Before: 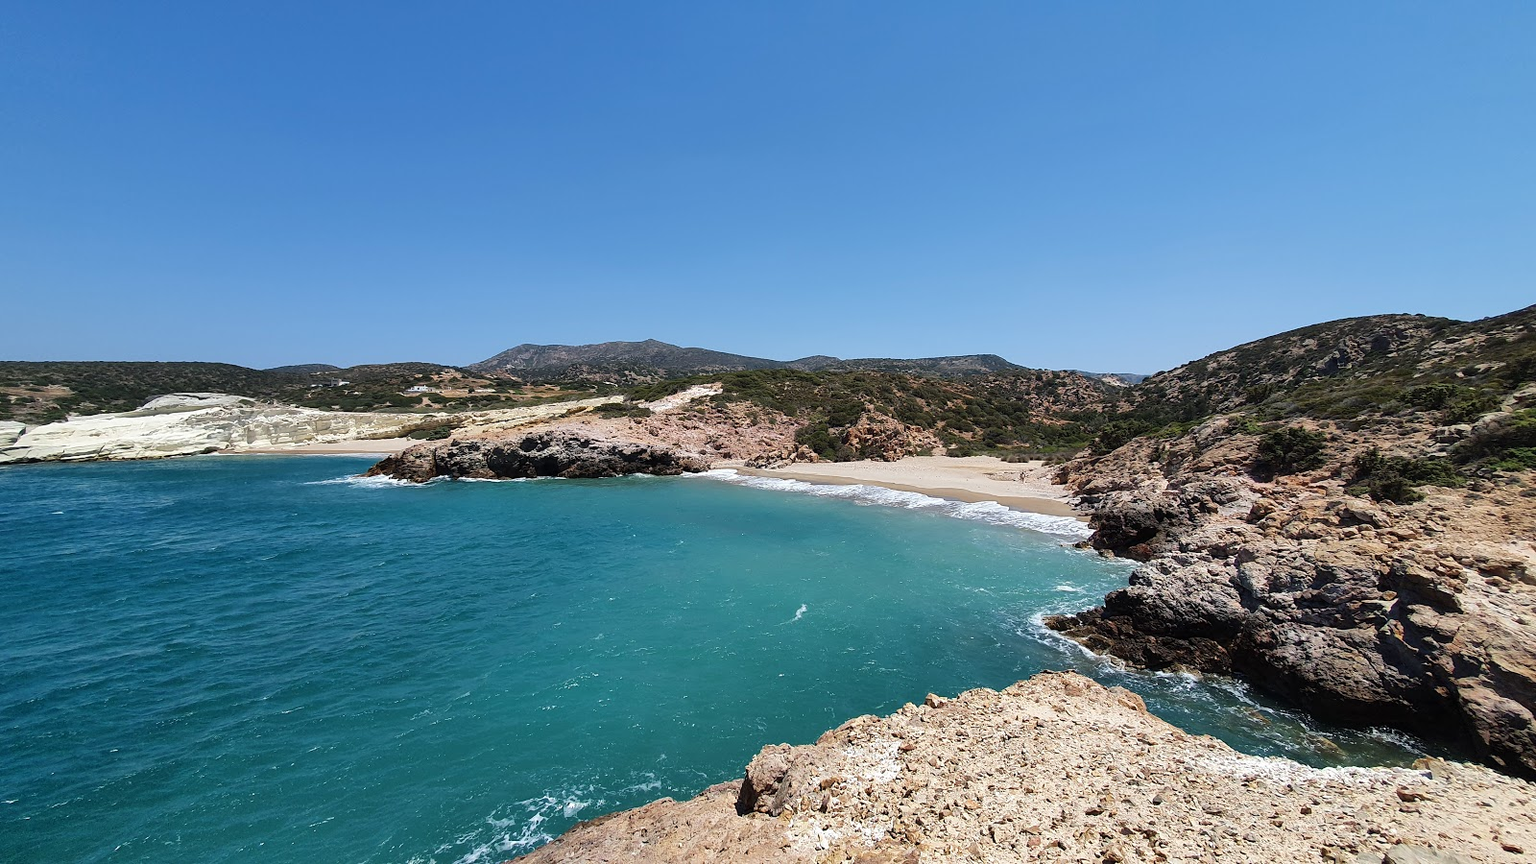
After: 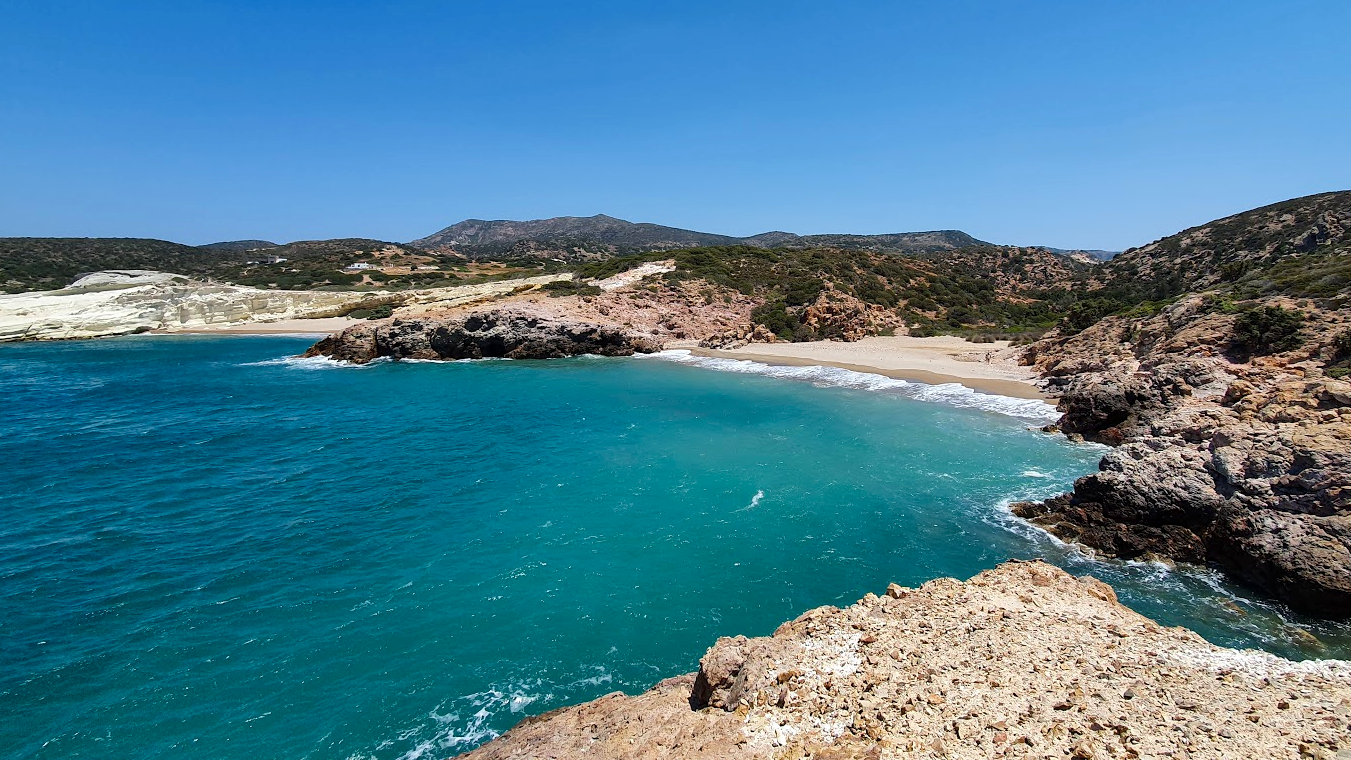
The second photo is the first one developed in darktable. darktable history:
local contrast: highlights 100%, shadows 100%, detail 120%, midtone range 0.2
color balance rgb: linear chroma grading › shadows -8%, linear chroma grading › global chroma 10%, perceptual saturation grading › global saturation 2%, perceptual saturation grading › highlights -2%, perceptual saturation grading › mid-tones 4%, perceptual saturation grading › shadows 8%, perceptual brilliance grading › global brilliance 2%, perceptual brilliance grading › highlights -4%, global vibrance 16%, saturation formula JzAzBz (2021)
crop and rotate: left 4.842%, top 15.51%, right 10.668%
